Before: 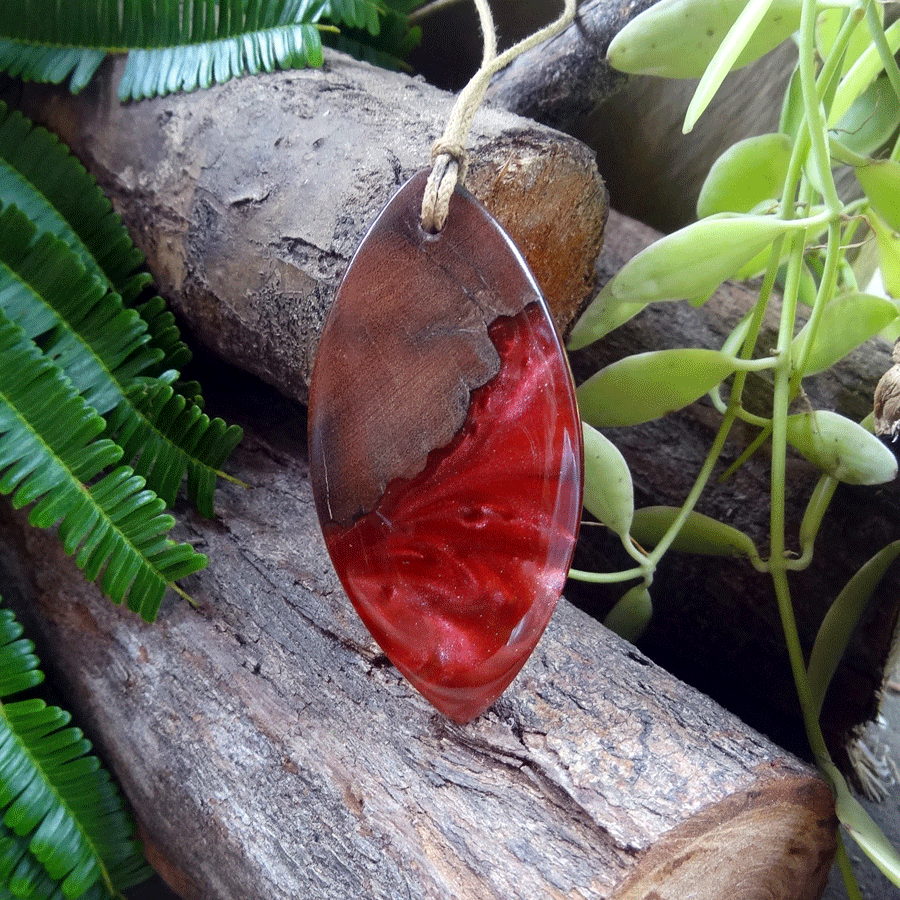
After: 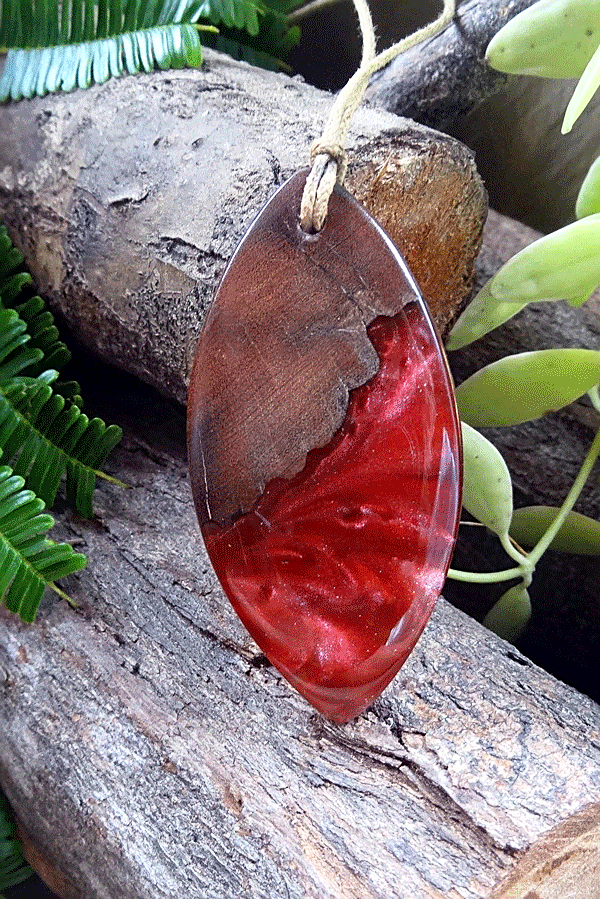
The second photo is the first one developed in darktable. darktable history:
crop and rotate: left 13.537%, right 19.796%
sharpen: on, module defaults
local contrast: highlights 100%, shadows 100%, detail 120%, midtone range 0.2
base curve: curves: ch0 [(0, 0) (0.666, 0.806) (1, 1)]
